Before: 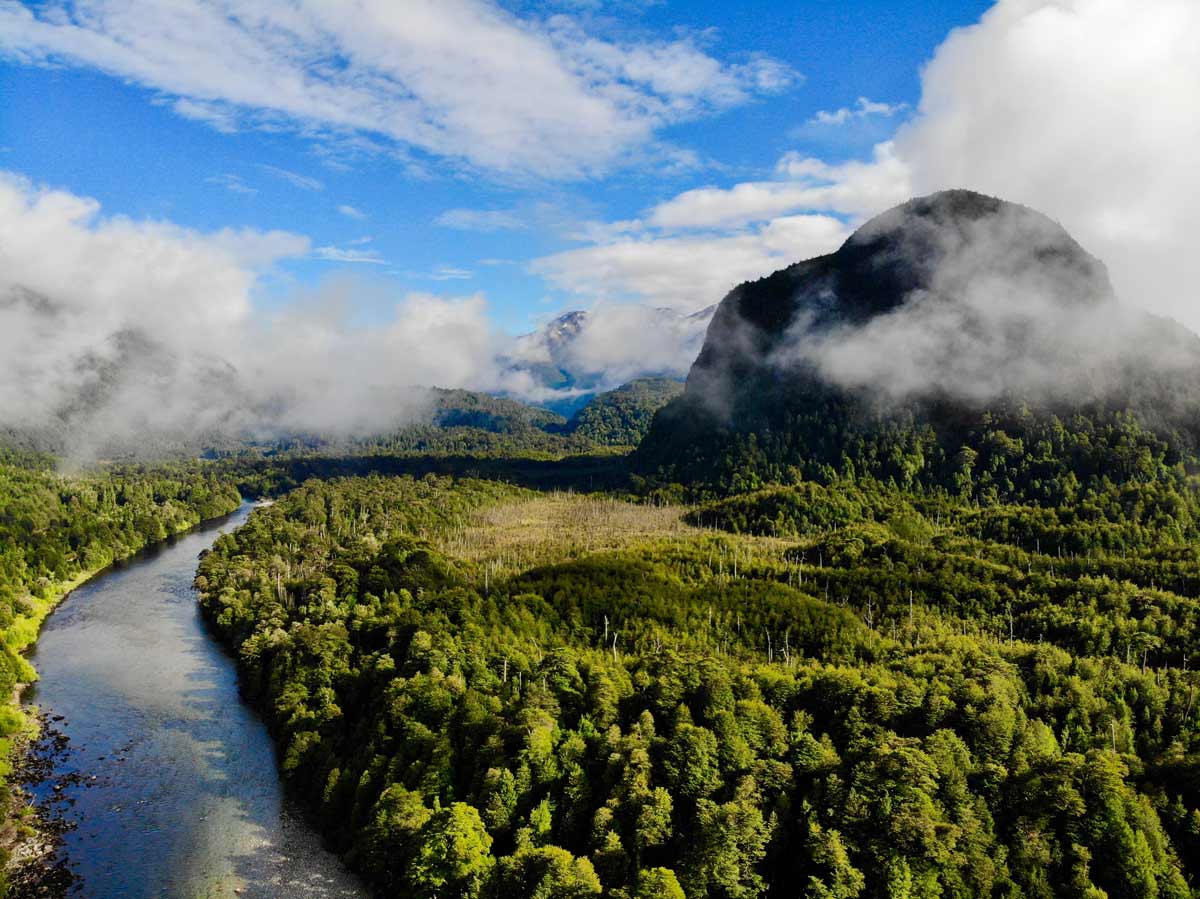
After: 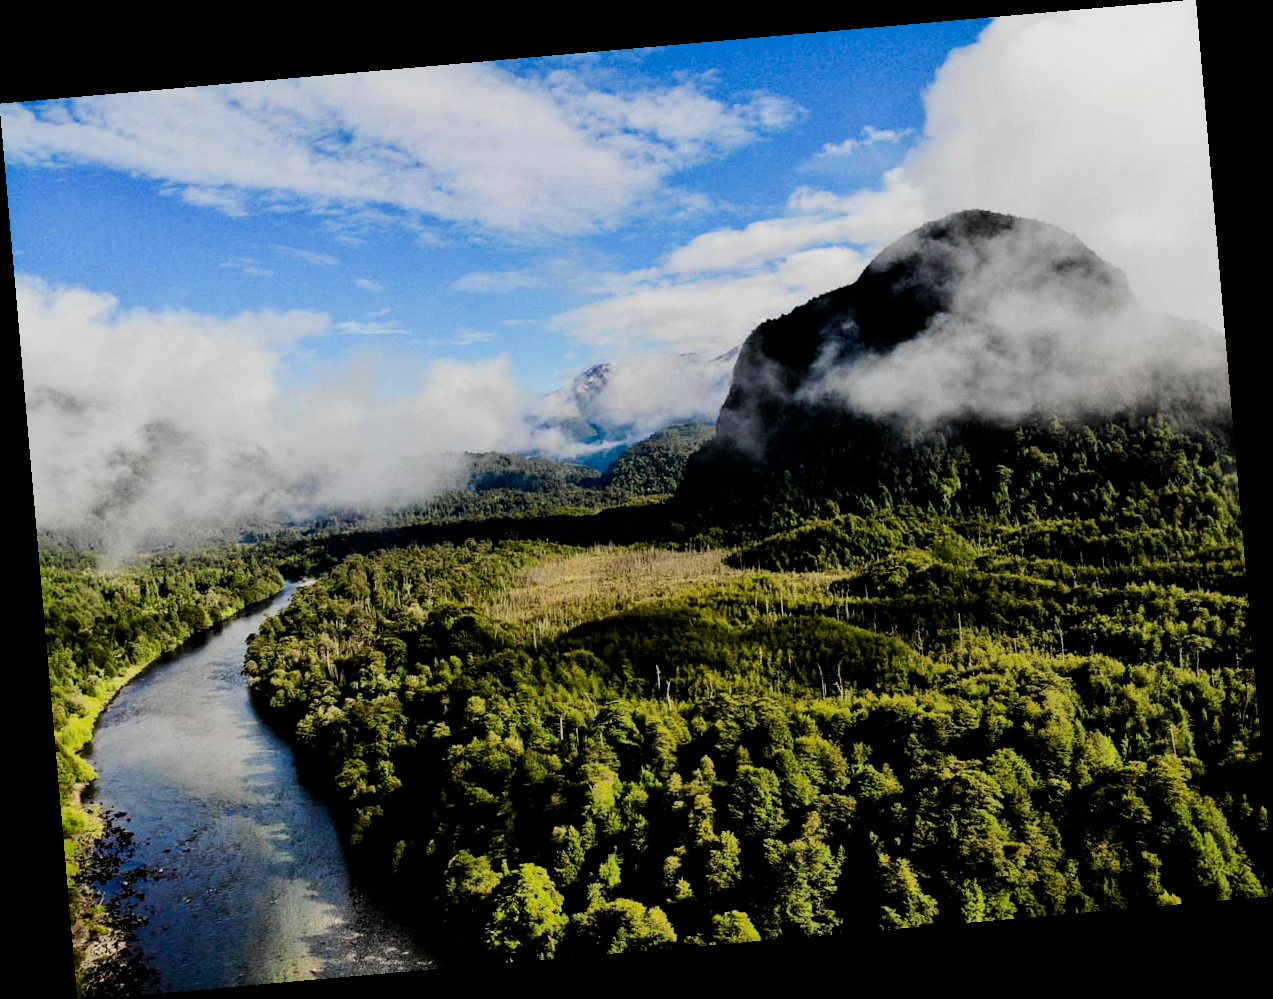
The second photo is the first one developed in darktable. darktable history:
grain: coarseness 0.09 ISO, strength 10%
filmic rgb: black relative exposure -5 EV, hardness 2.88, contrast 1.3, highlights saturation mix -30%
contrast brightness saturation: contrast 0.08, saturation 0.02
rotate and perspective: rotation -4.98°, automatic cropping off
